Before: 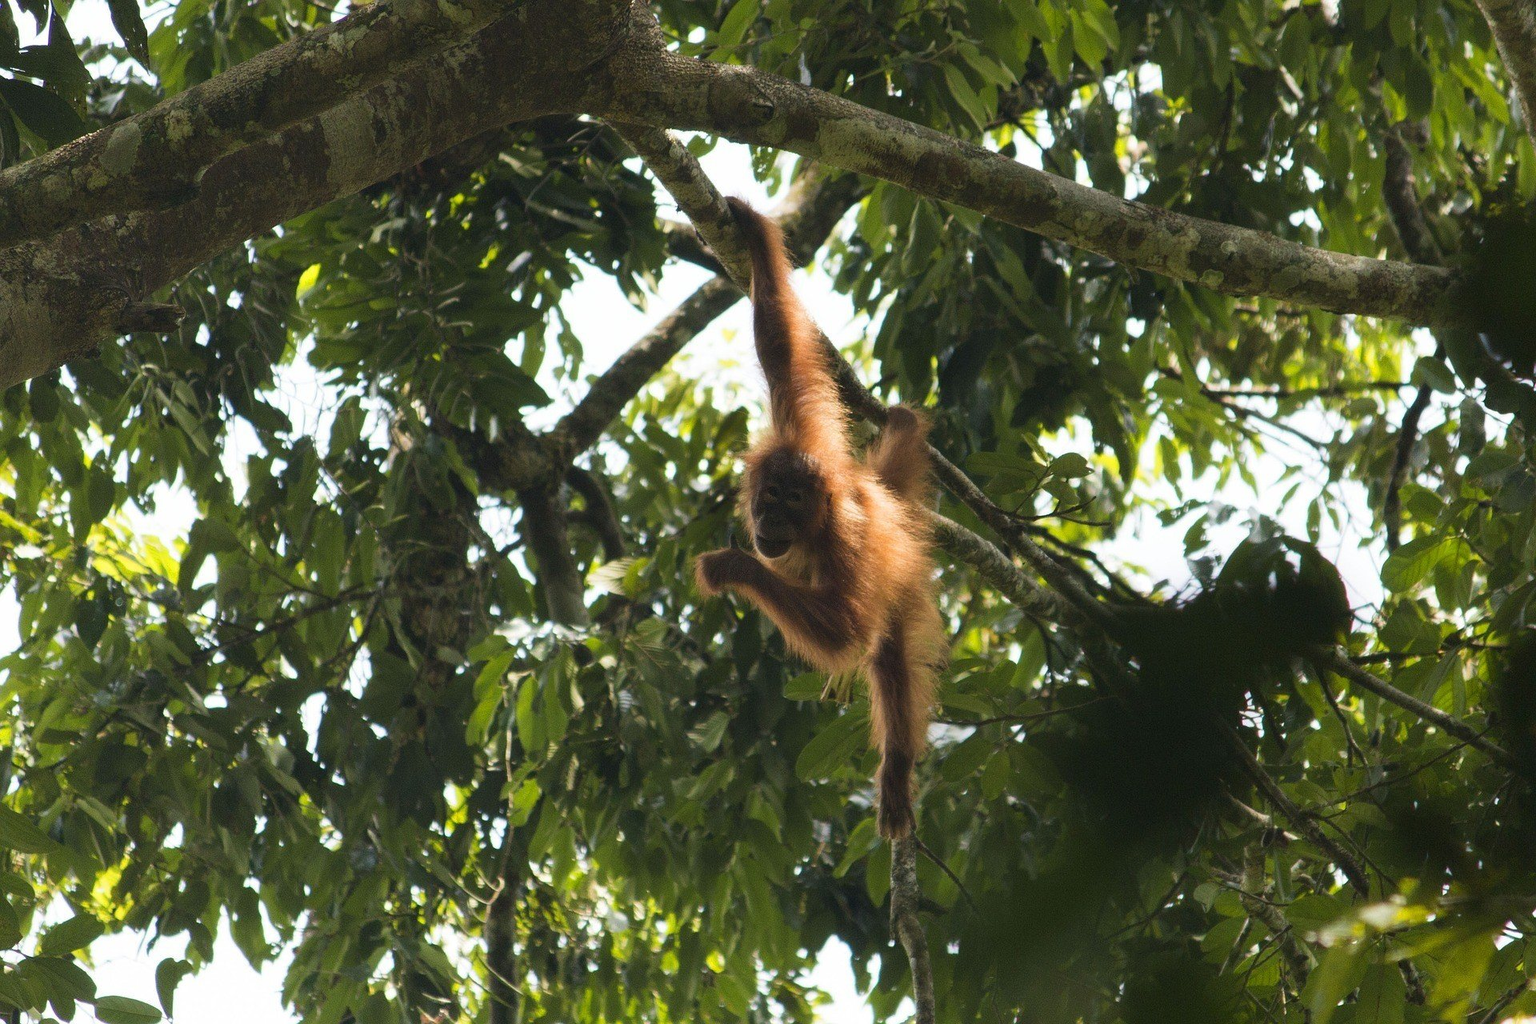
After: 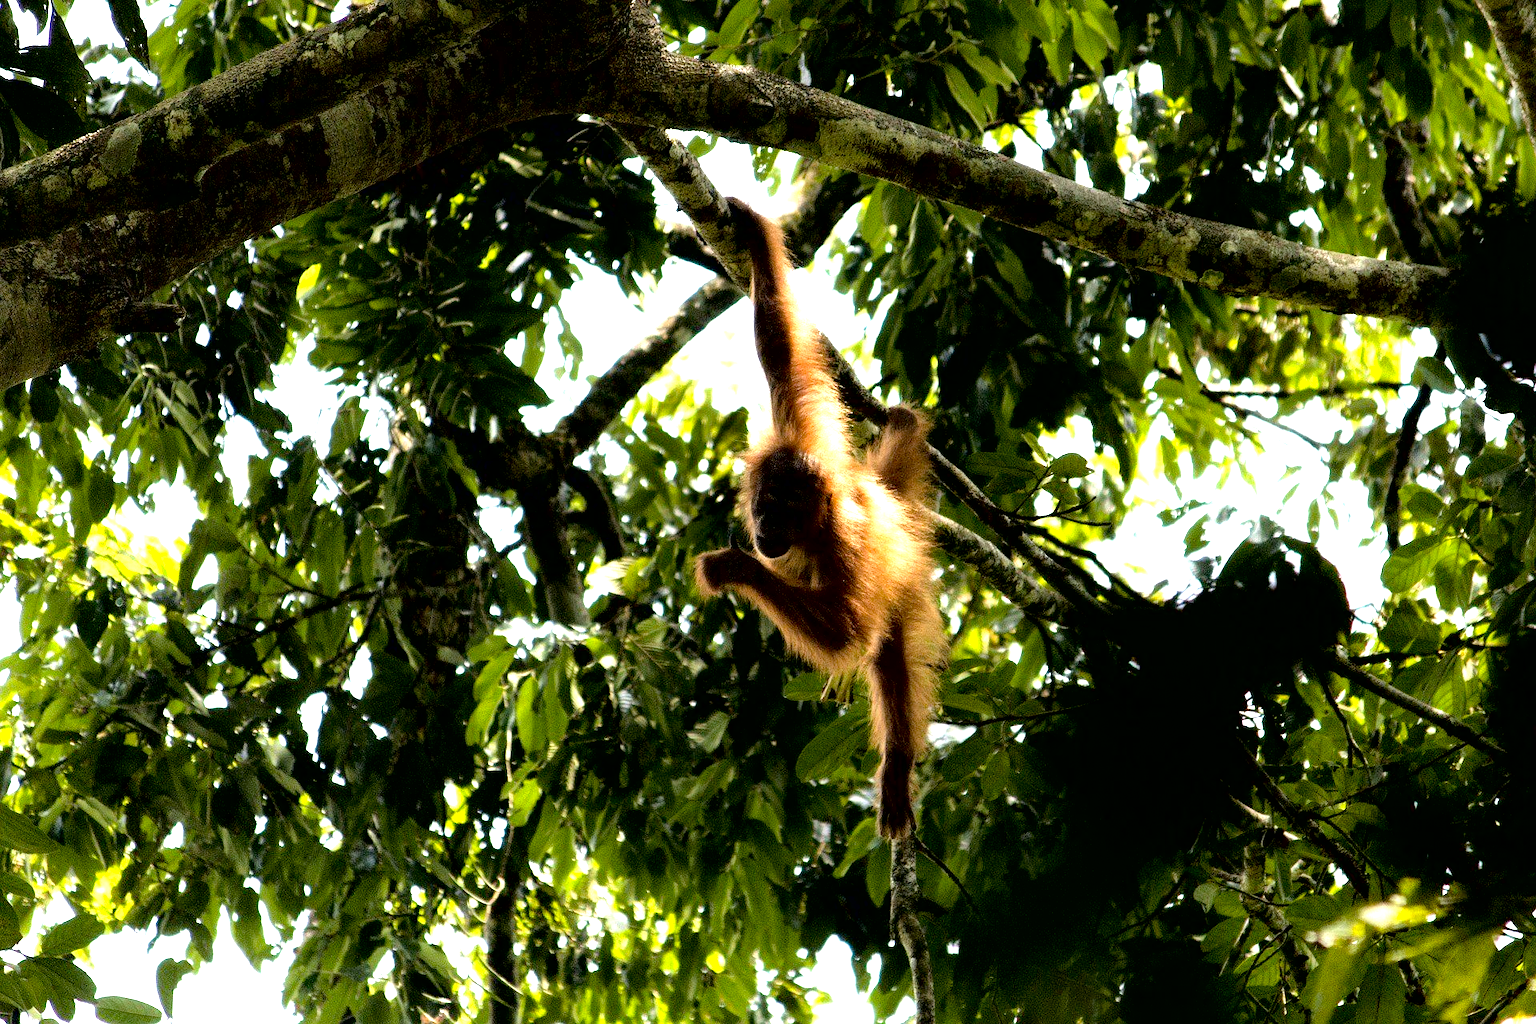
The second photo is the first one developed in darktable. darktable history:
exposure: black level correction 0.027, exposure 0.183 EV, compensate exposure bias true, compensate highlight preservation false
tone equalizer: -8 EV -1.1 EV, -7 EV -1.03 EV, -6 EV -0.884 EV, -5 EV -0.56 EV, -3 EV 0.568 EV, -2 EV 0.849 EV, -1 EV 1.01 EV, +0 EV 1.07 EV
local contrast: mode bilateral grid, contrast 20, coarseness 49, detail 119%, midtone range 0.2
